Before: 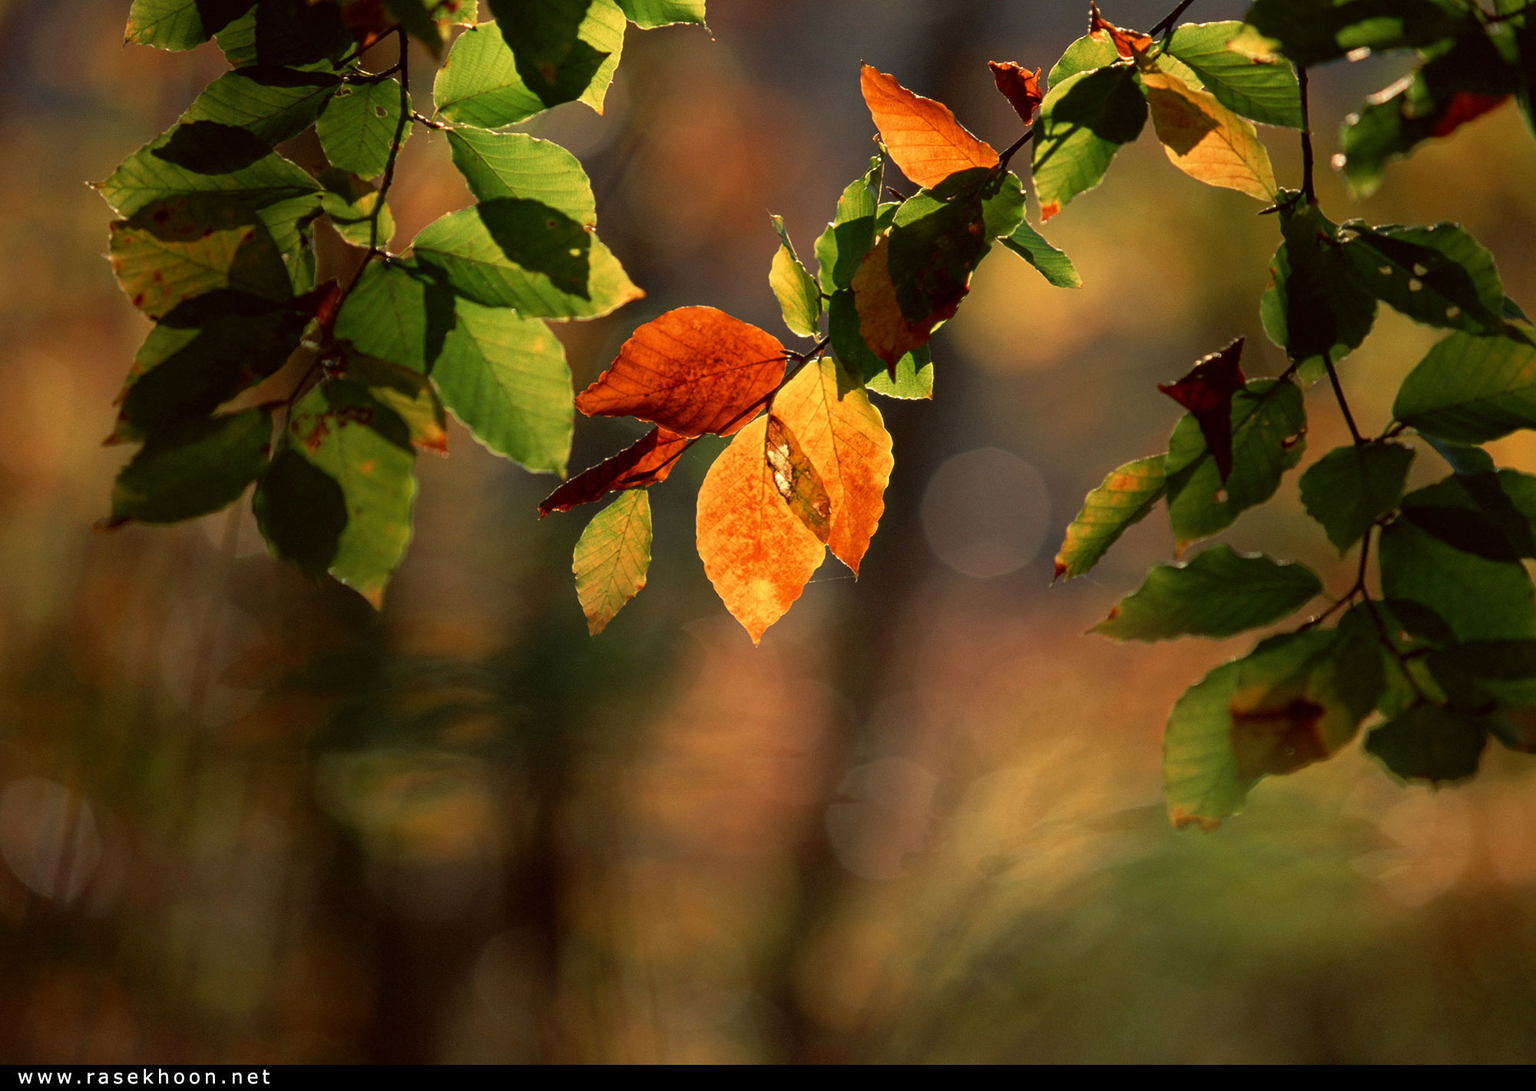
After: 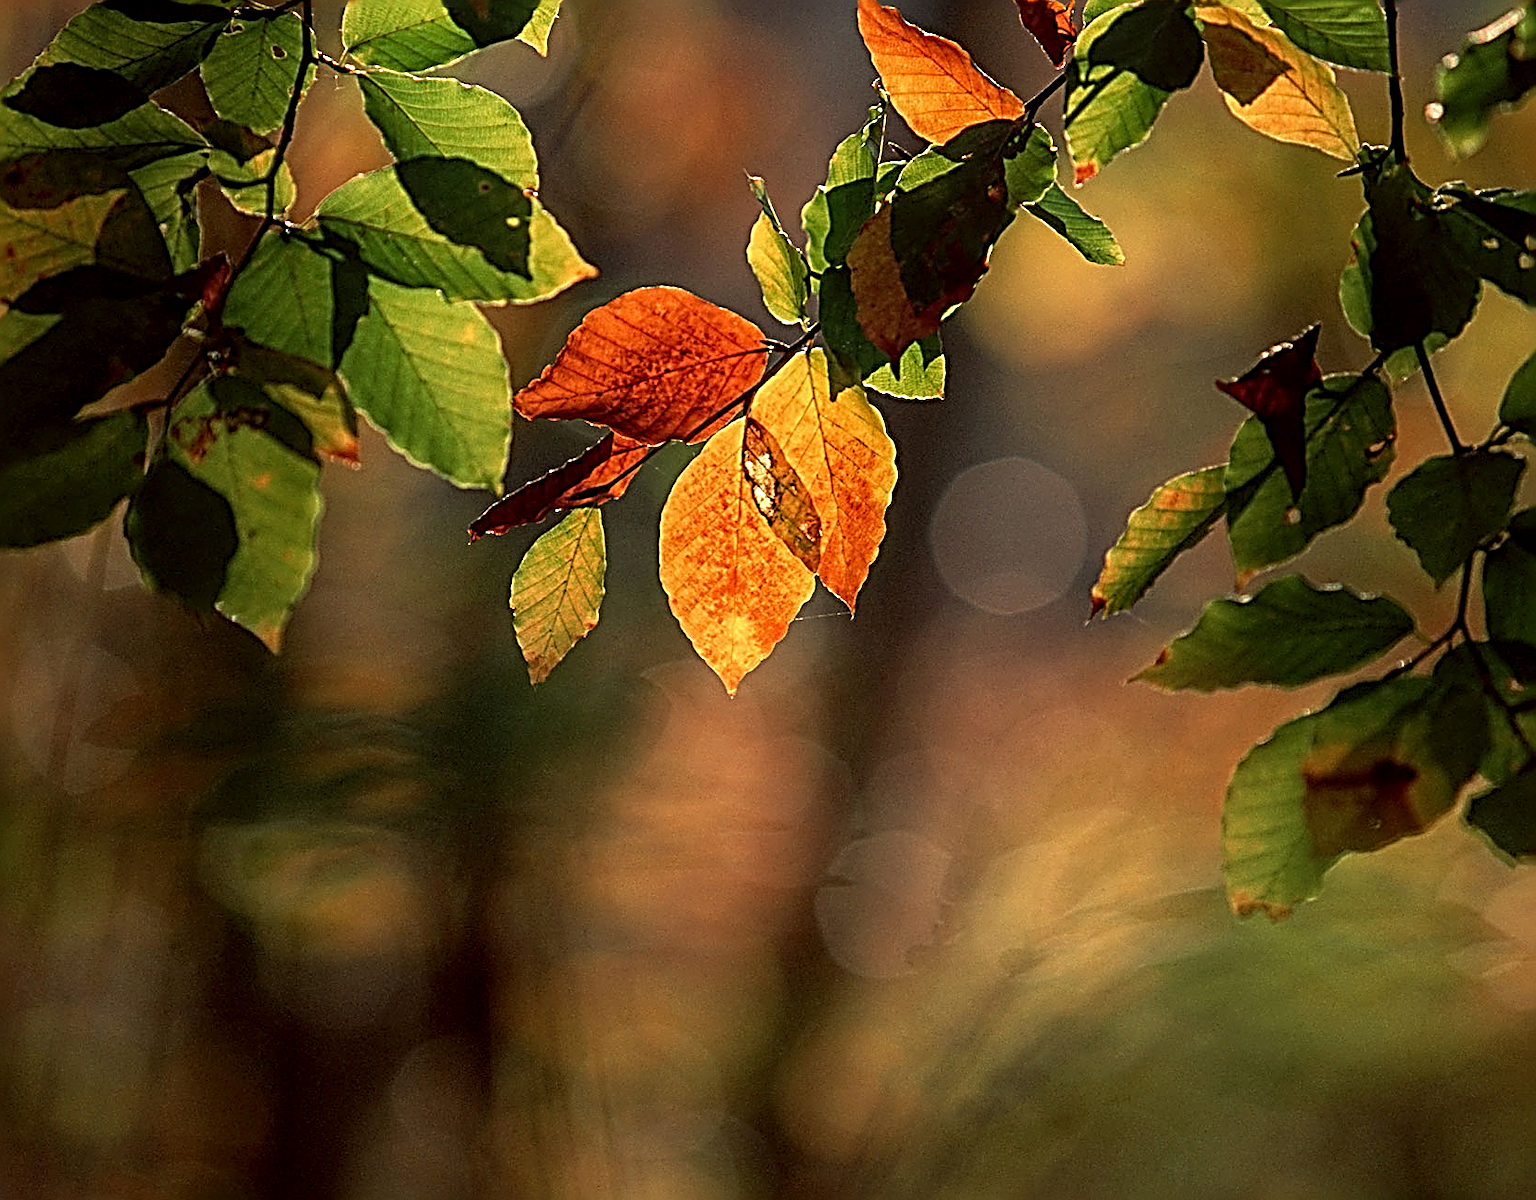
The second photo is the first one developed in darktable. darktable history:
exposure: compensate exposure bias true, compensate highlight preservation false
crop: left 9.797%, top 6.272%, right 7.302%, bottom 2.423%
sharpen: radius 3.189, amount 1.719
local contrast: on, module defaults
tone equalizer: -7 EV 0.121 EV
